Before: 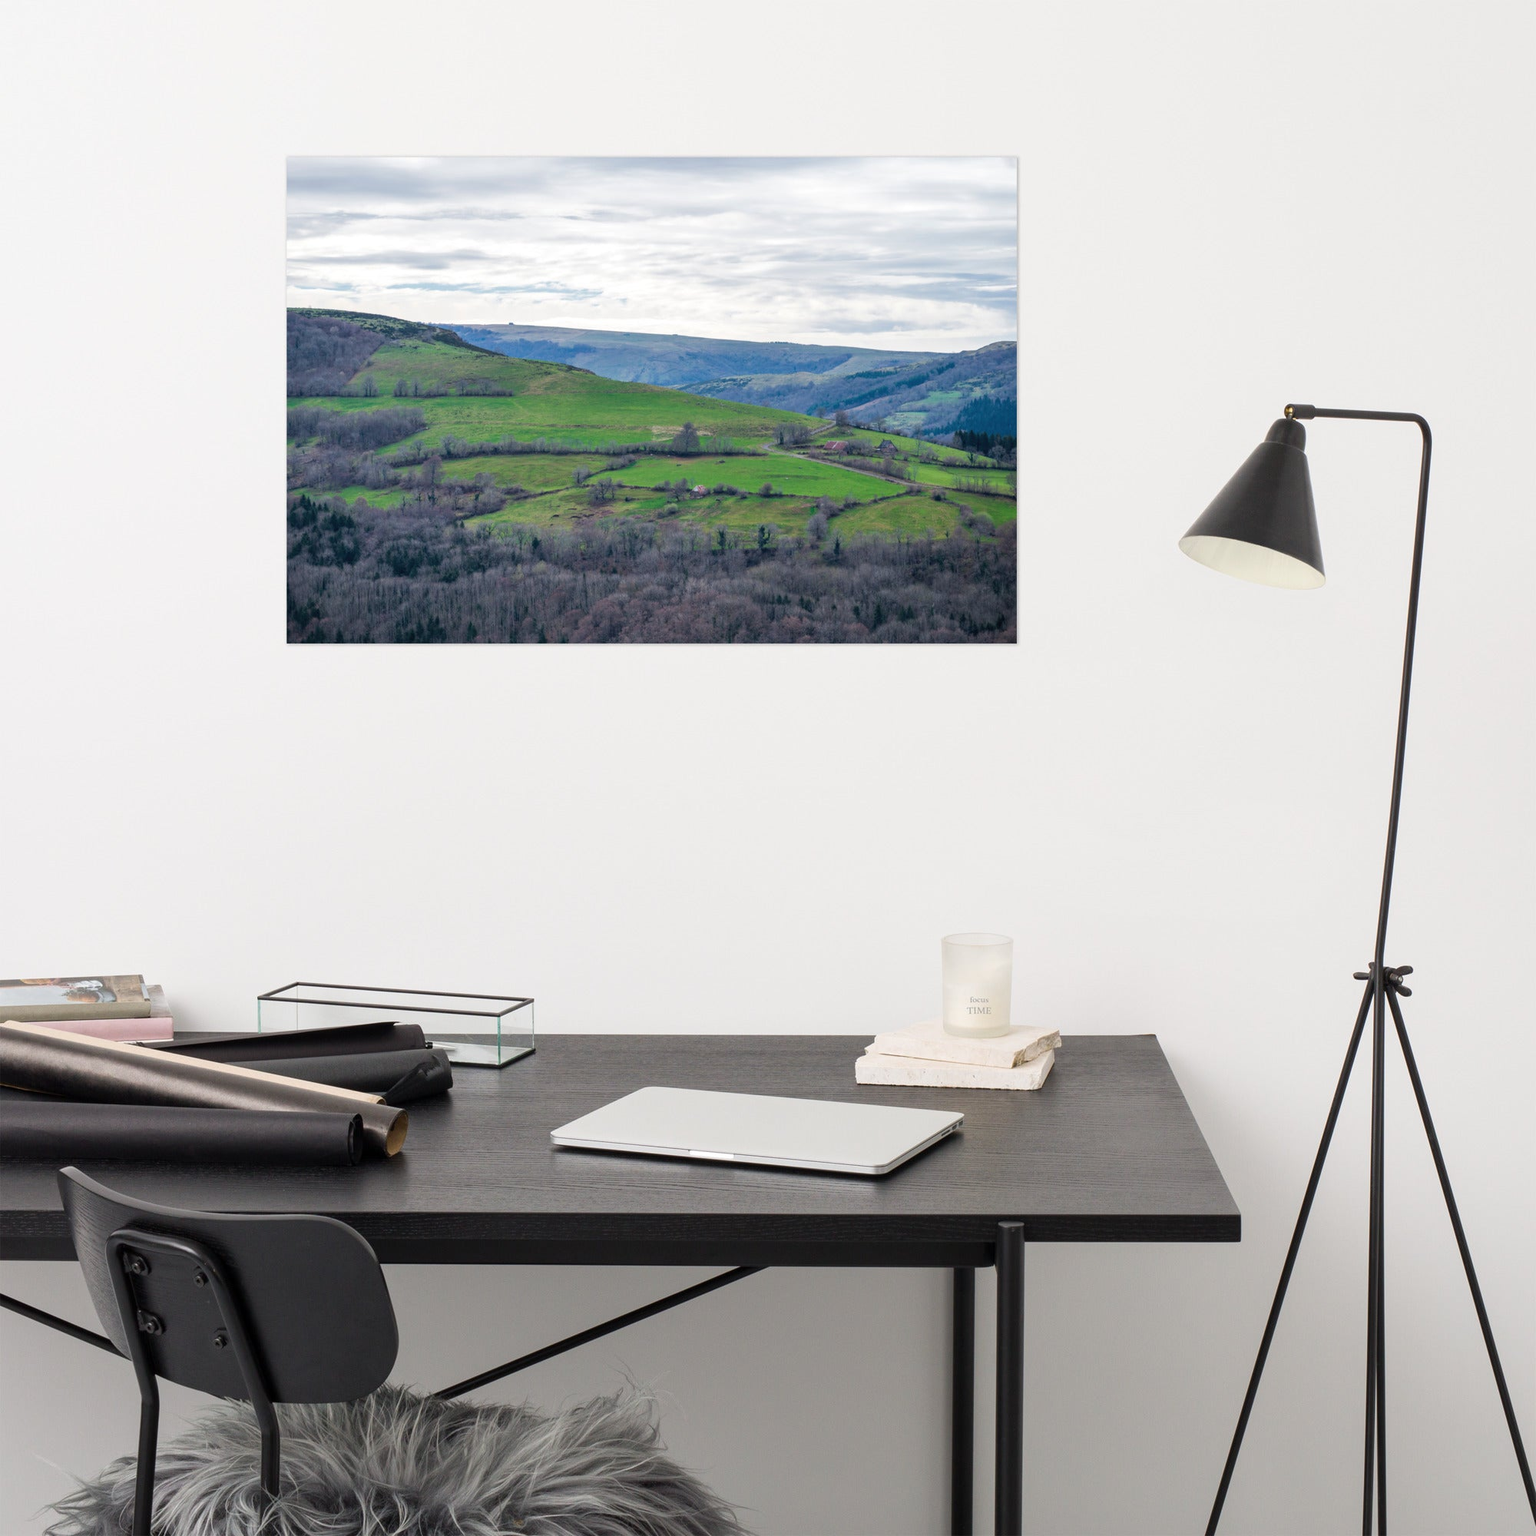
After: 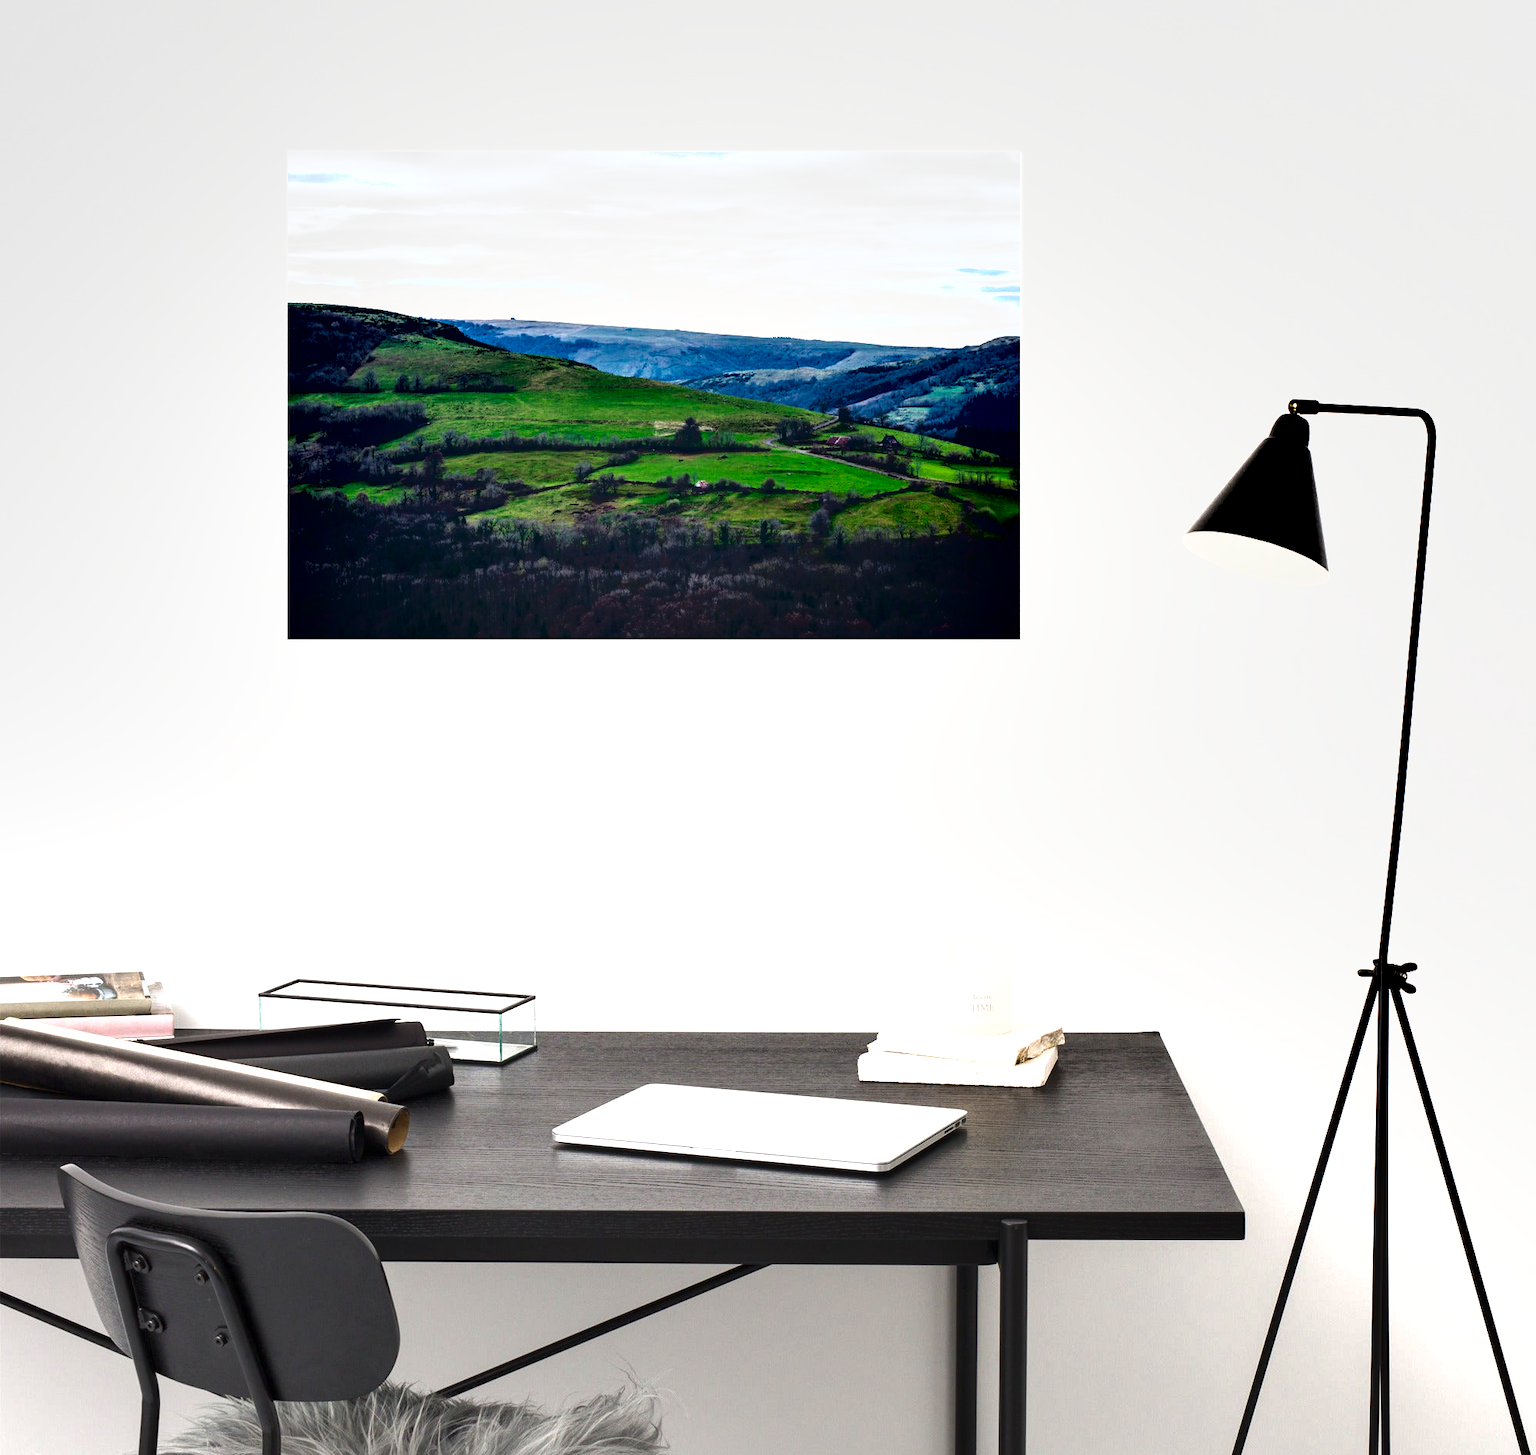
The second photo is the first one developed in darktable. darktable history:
crop: top 0.448%, right 0.264%, bottom 5.045%
shadows and highlights: radius 337.17, shadows 29.01, soften with gaussian
exposure: black level correction 0, exposure 0.9 EV, compensate highlight preservation false
